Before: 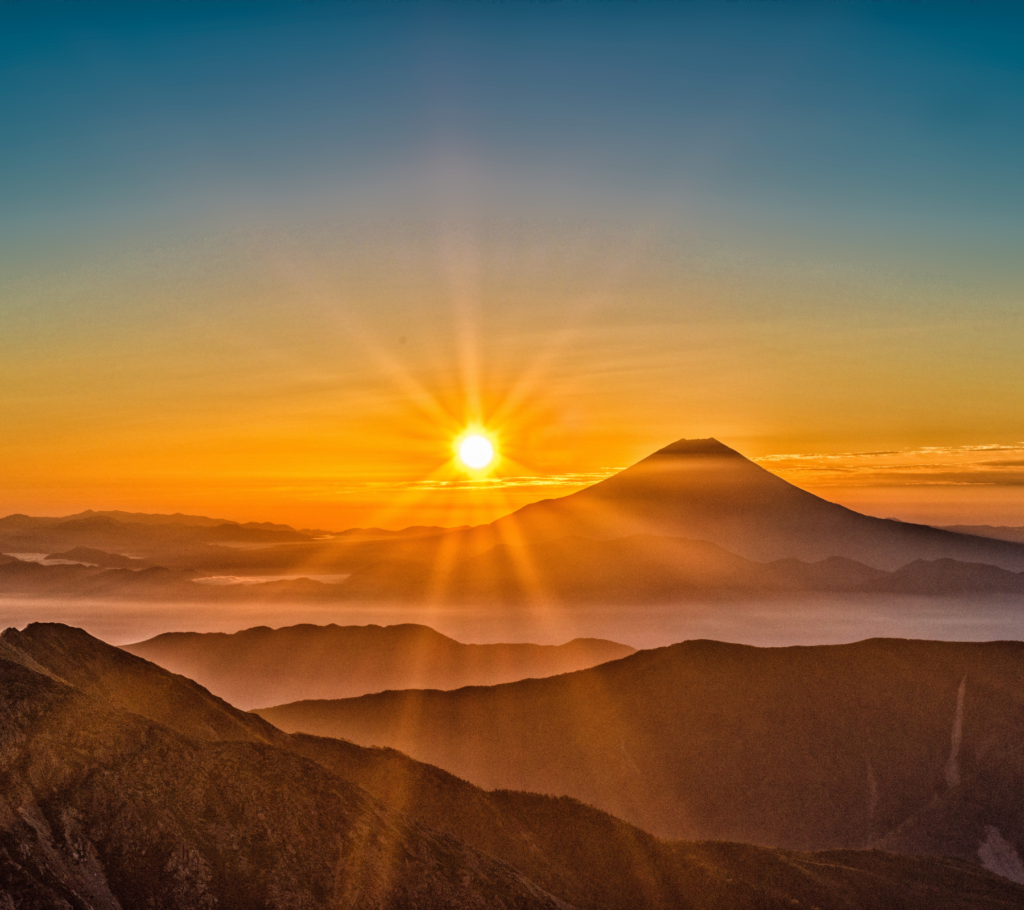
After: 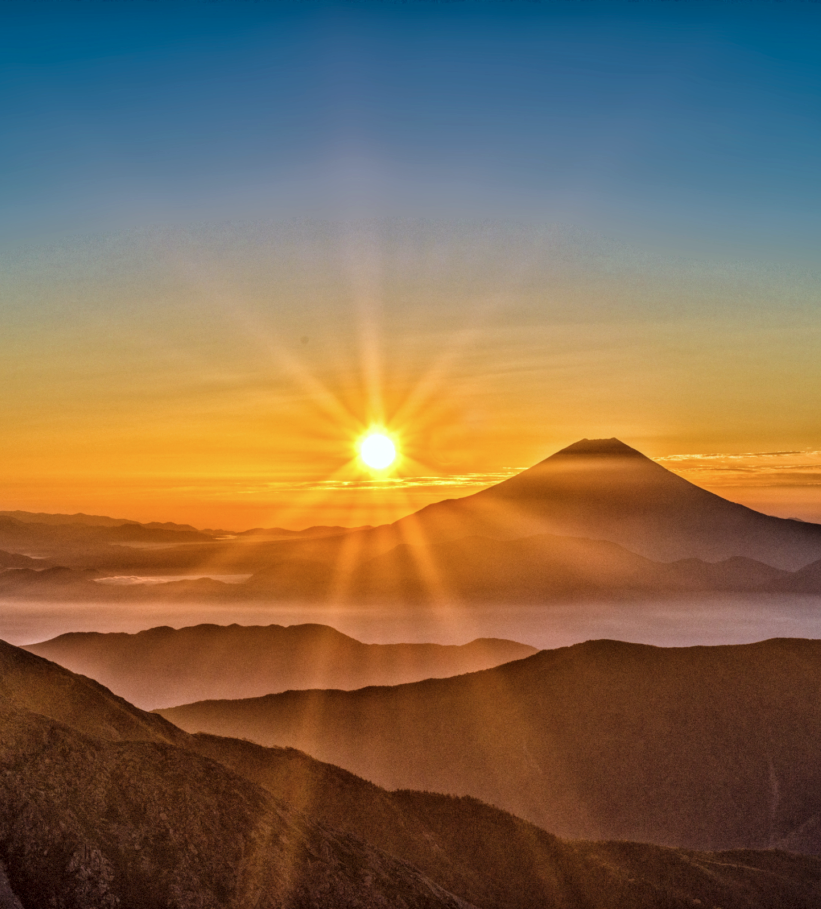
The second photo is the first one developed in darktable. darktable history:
crop and rotate: left 9.597%, right 10.195%
local contrast: on, module defaults
white balance: red 0.967, blue 1.049
color calibration: x 0.367, y 0.379, temperature 4395.86 K
